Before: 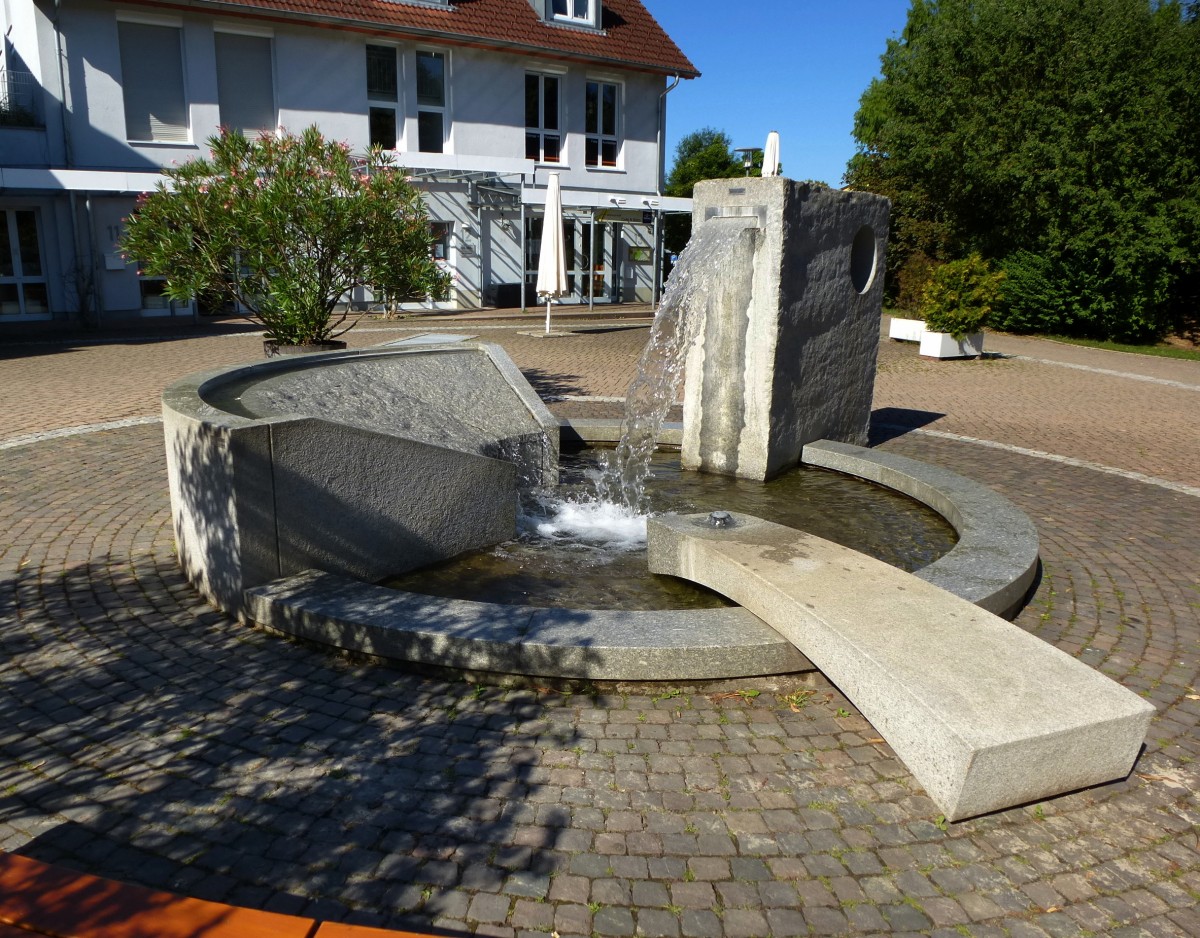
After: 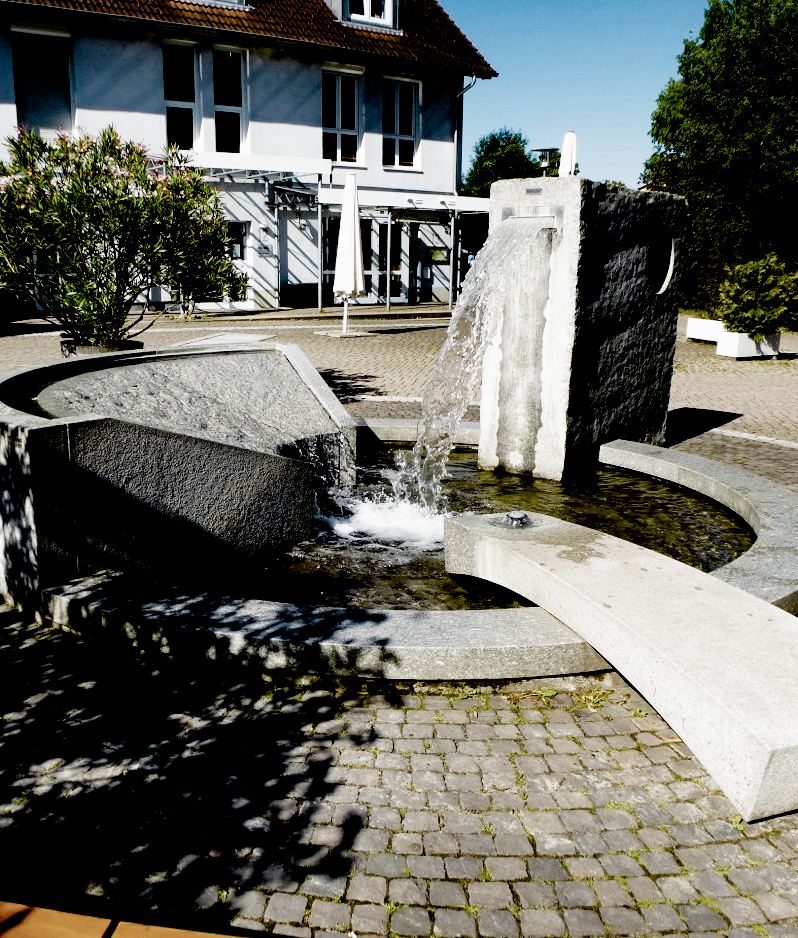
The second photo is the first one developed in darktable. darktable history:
color balance rgb: linear chroma grading › shadows 9.476%, linear chroma grading › highlights 9.288%, linear chroma grading › global chroma 15.547%, linear chroma grading › mid-tones 14.614%, perceptual saturation grading › global saturation 0.768%, global vibrance 19.795%
exposure: black level correction 0.037, exposure 0.903 EV, compensate exposure bias true, compensate highlight preservation false
crop: left 16.955%, right 16.468%
filmic rgb: black relative exposure -5.09 EV, white relative exposure 3.97 EV, hardness 2.88, contrast 1.298, highlights saturation mix -30.91%, preserve chrominance no, color science v4 (2020), contrast in shadows soft, contrast in highlights soft
